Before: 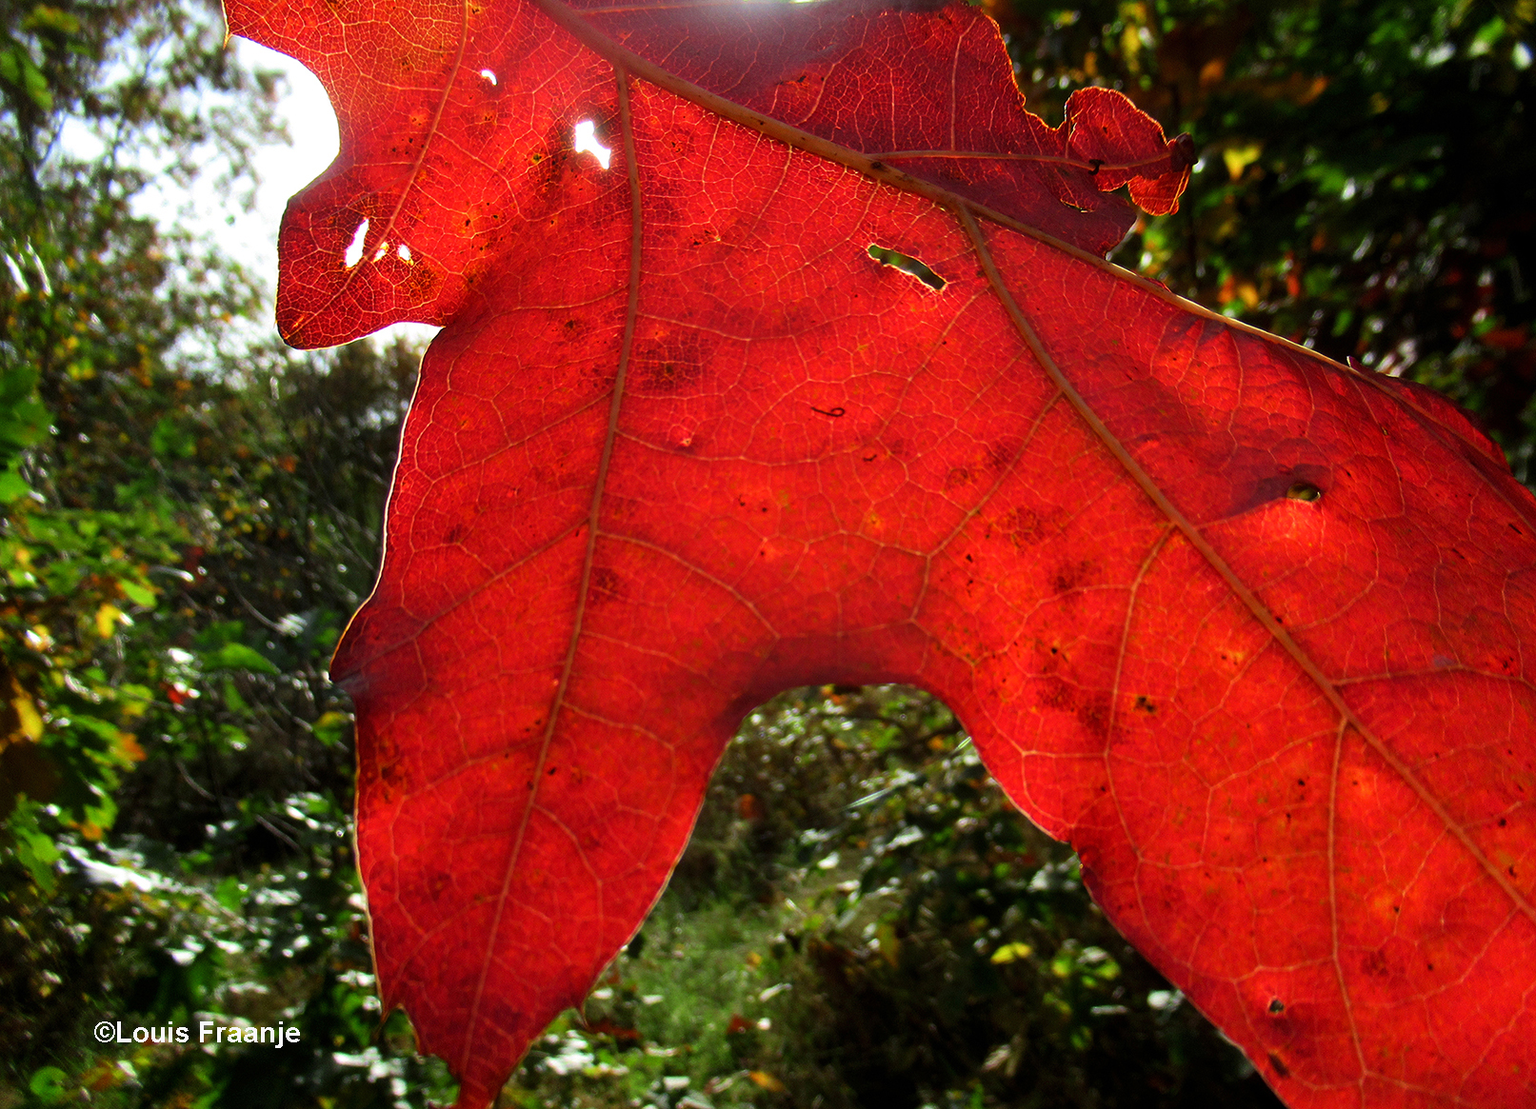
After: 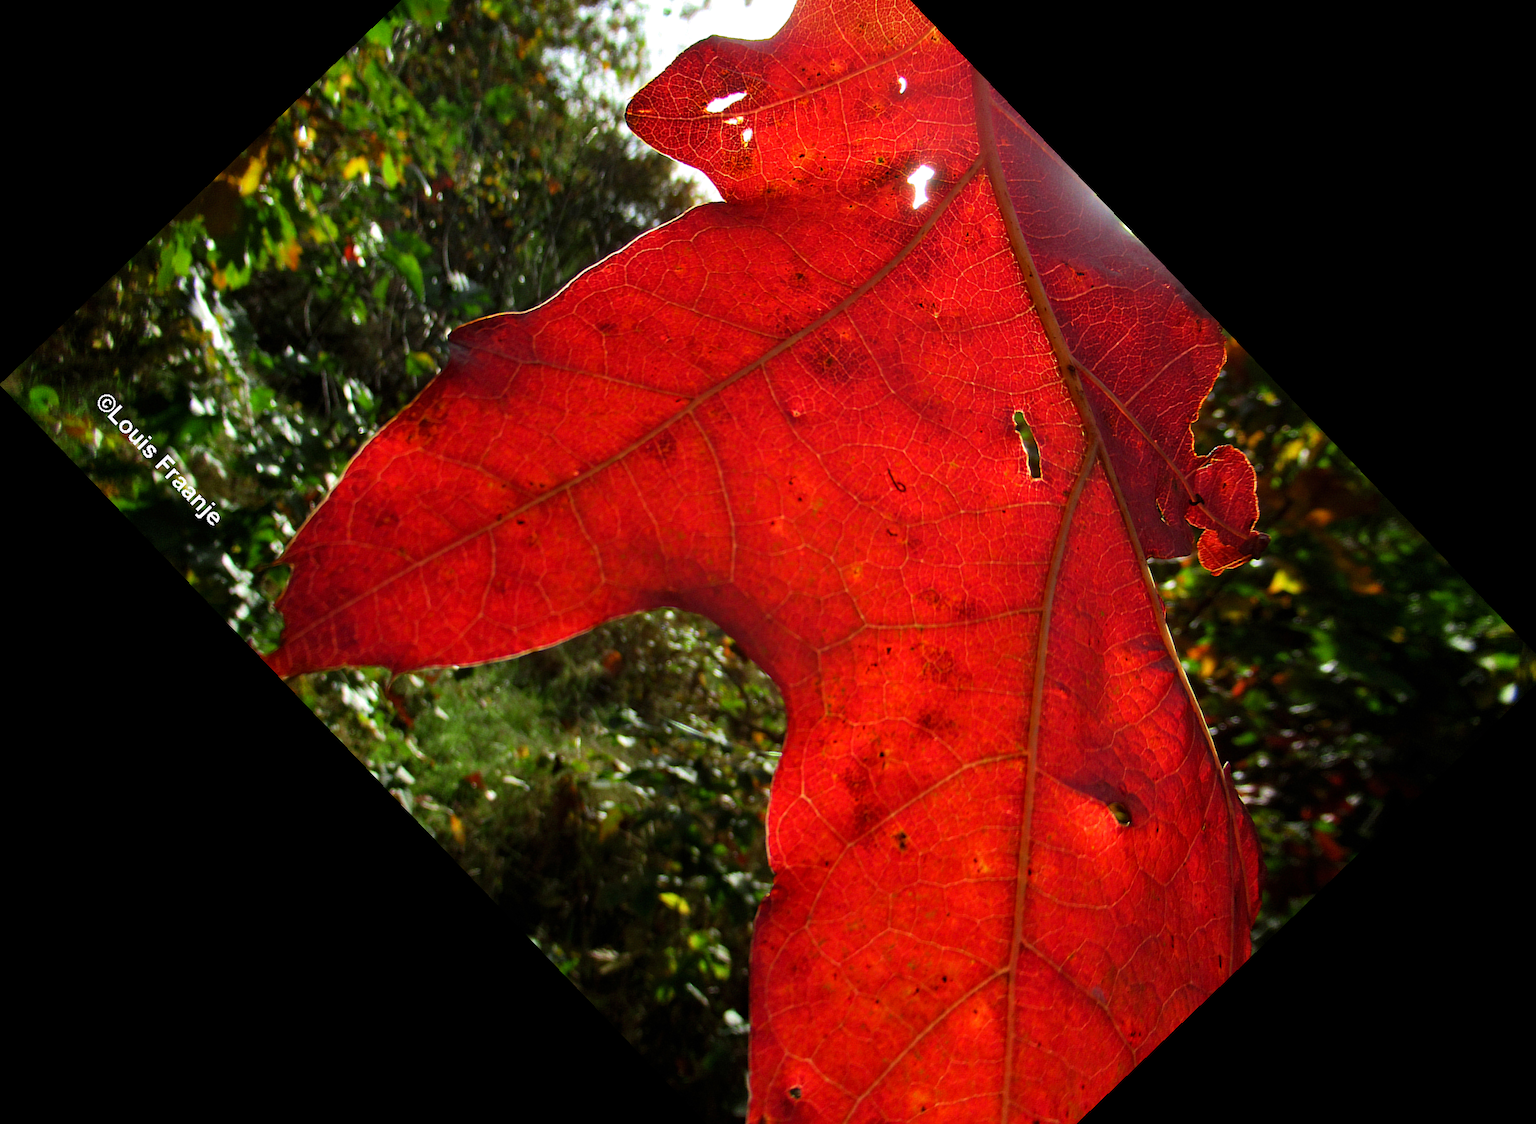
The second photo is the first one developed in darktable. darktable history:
crop and rotate: angle -46.26°, top 16.234%, right 0.912%, bottom 11.704%
haze removal: compatibility mode true, adaptive false
